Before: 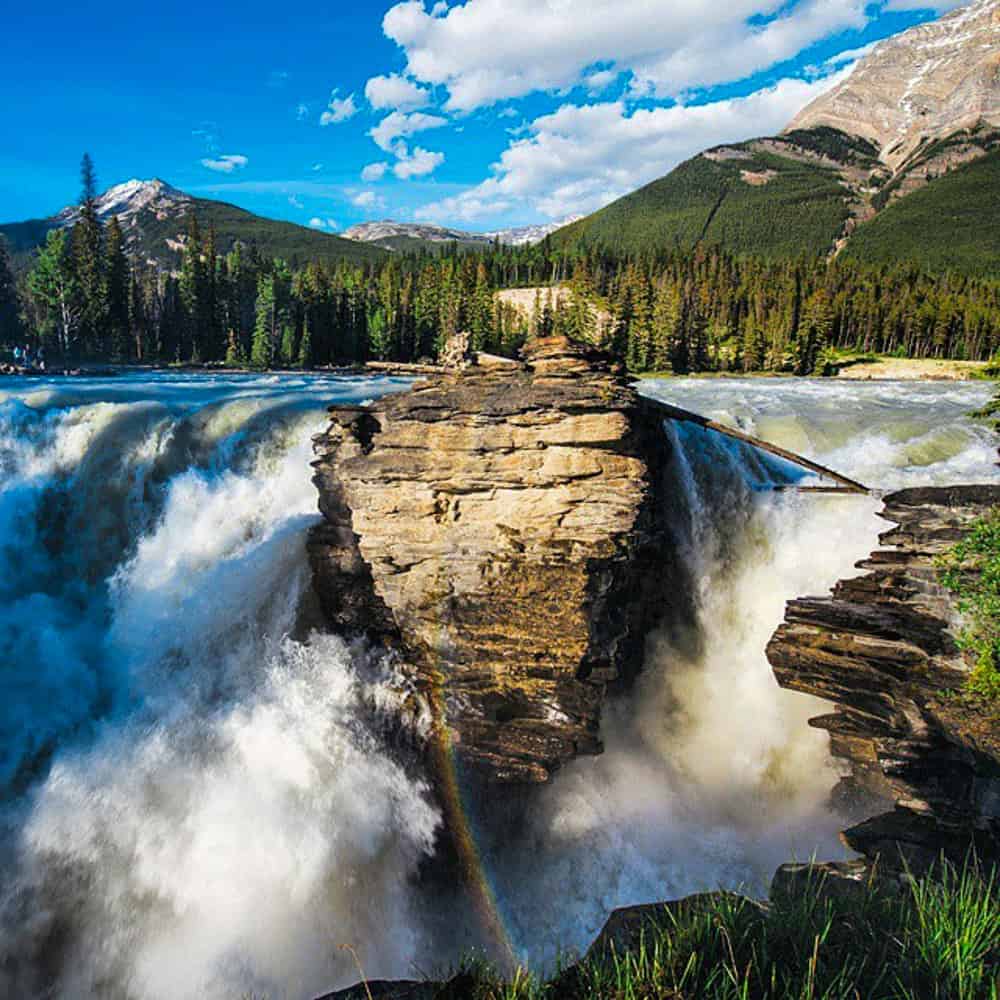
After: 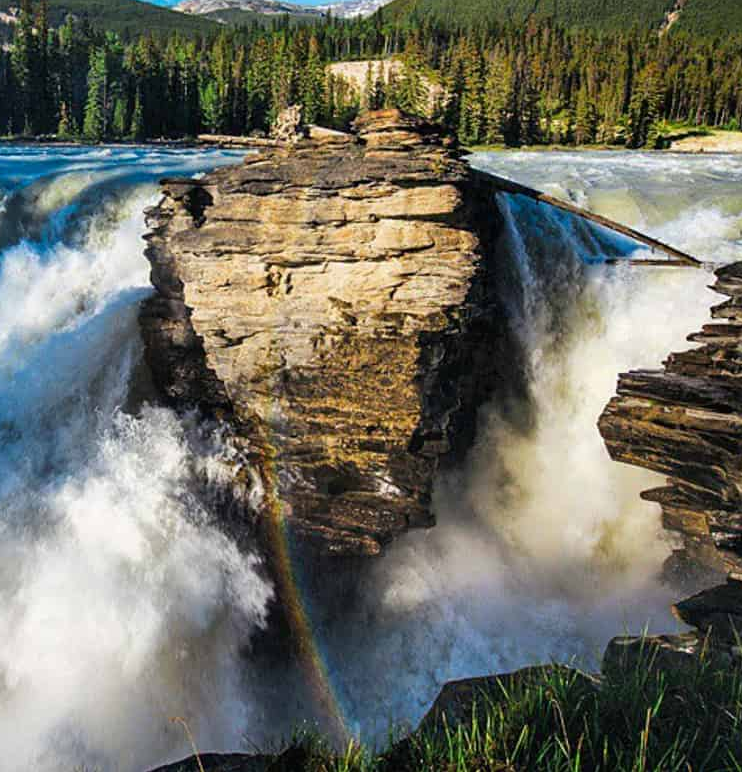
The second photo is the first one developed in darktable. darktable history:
crop: left 16.833%, top 22.739%, right 8.953%
